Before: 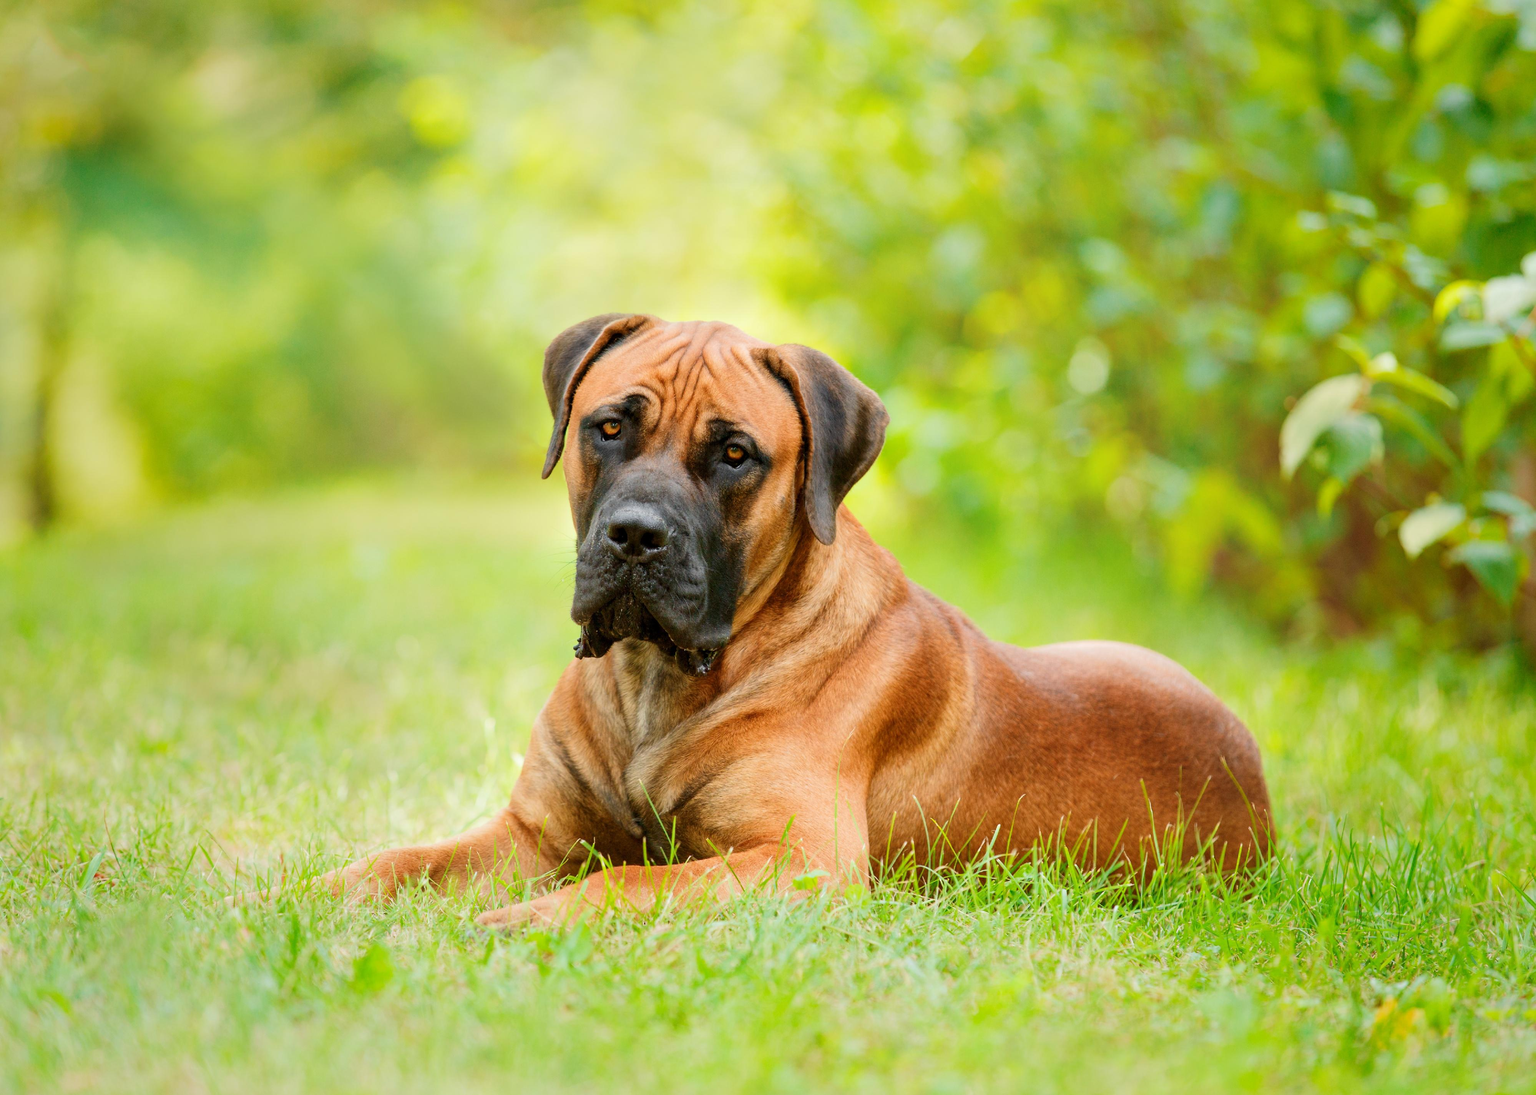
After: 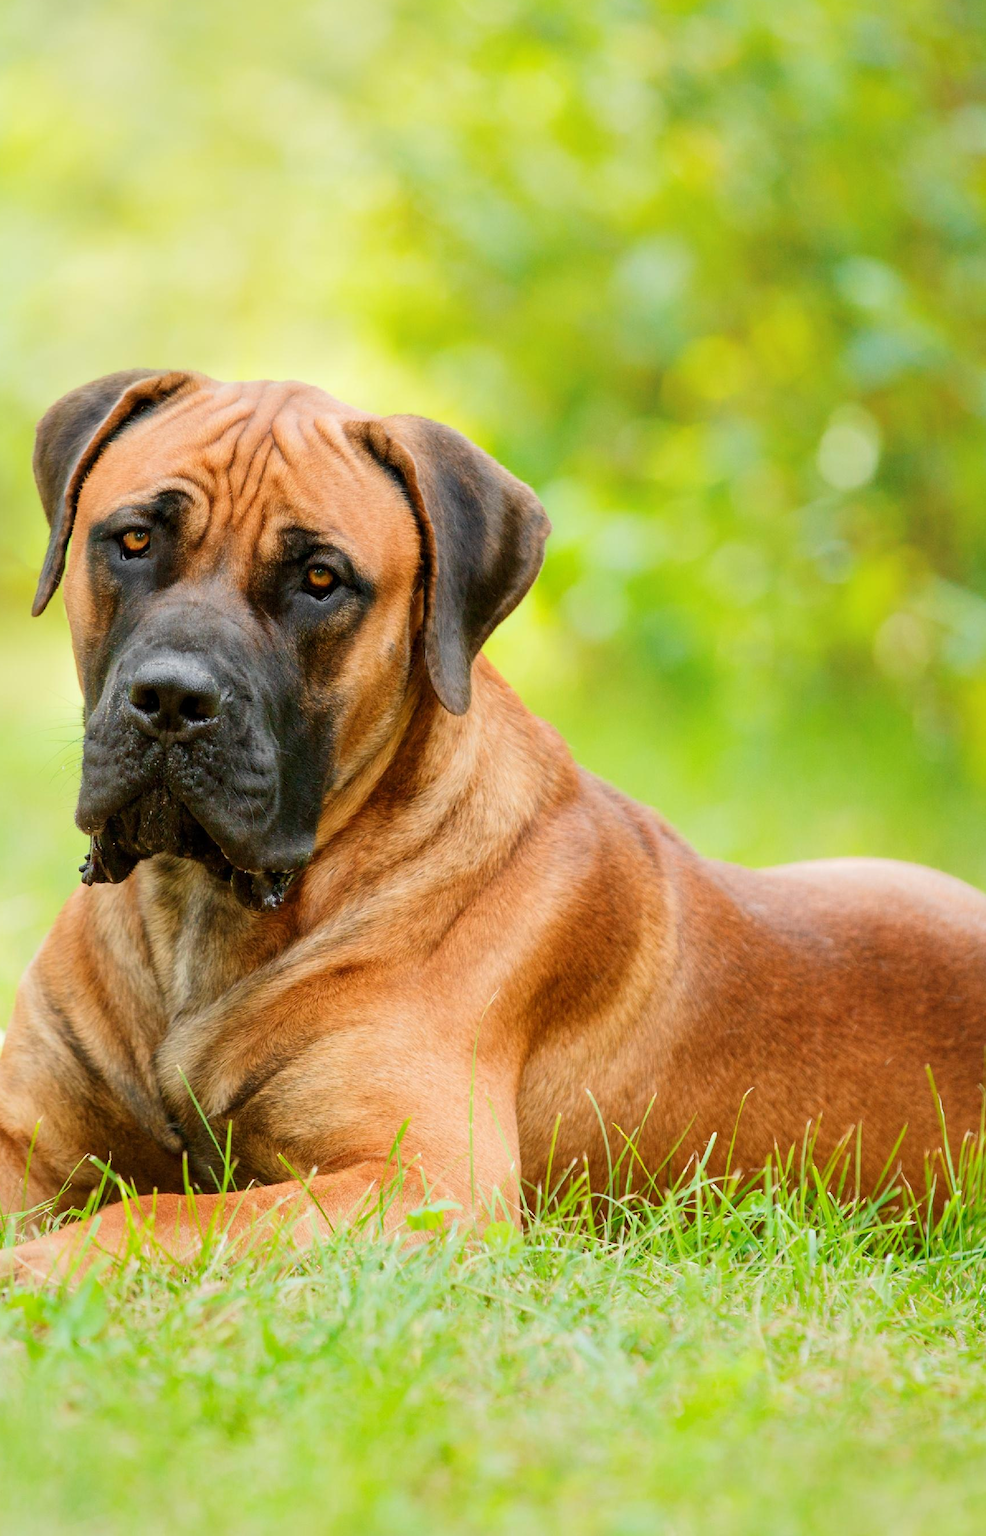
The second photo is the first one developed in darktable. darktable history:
crop: left 33.903%, top 6.076%, right 23.089%
